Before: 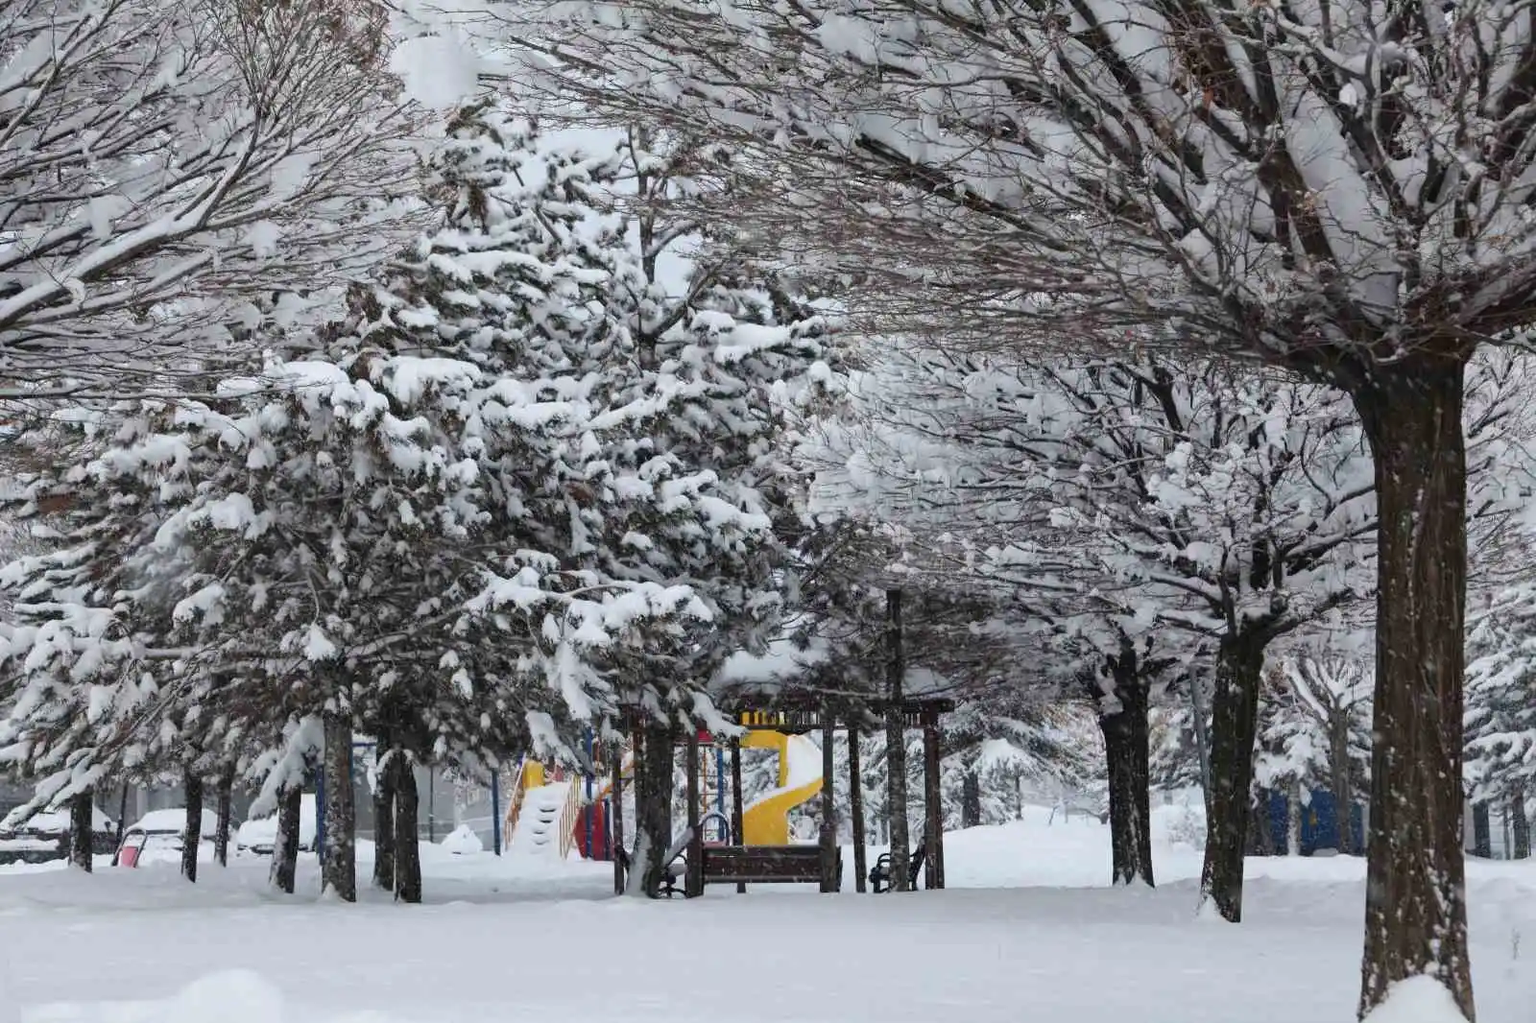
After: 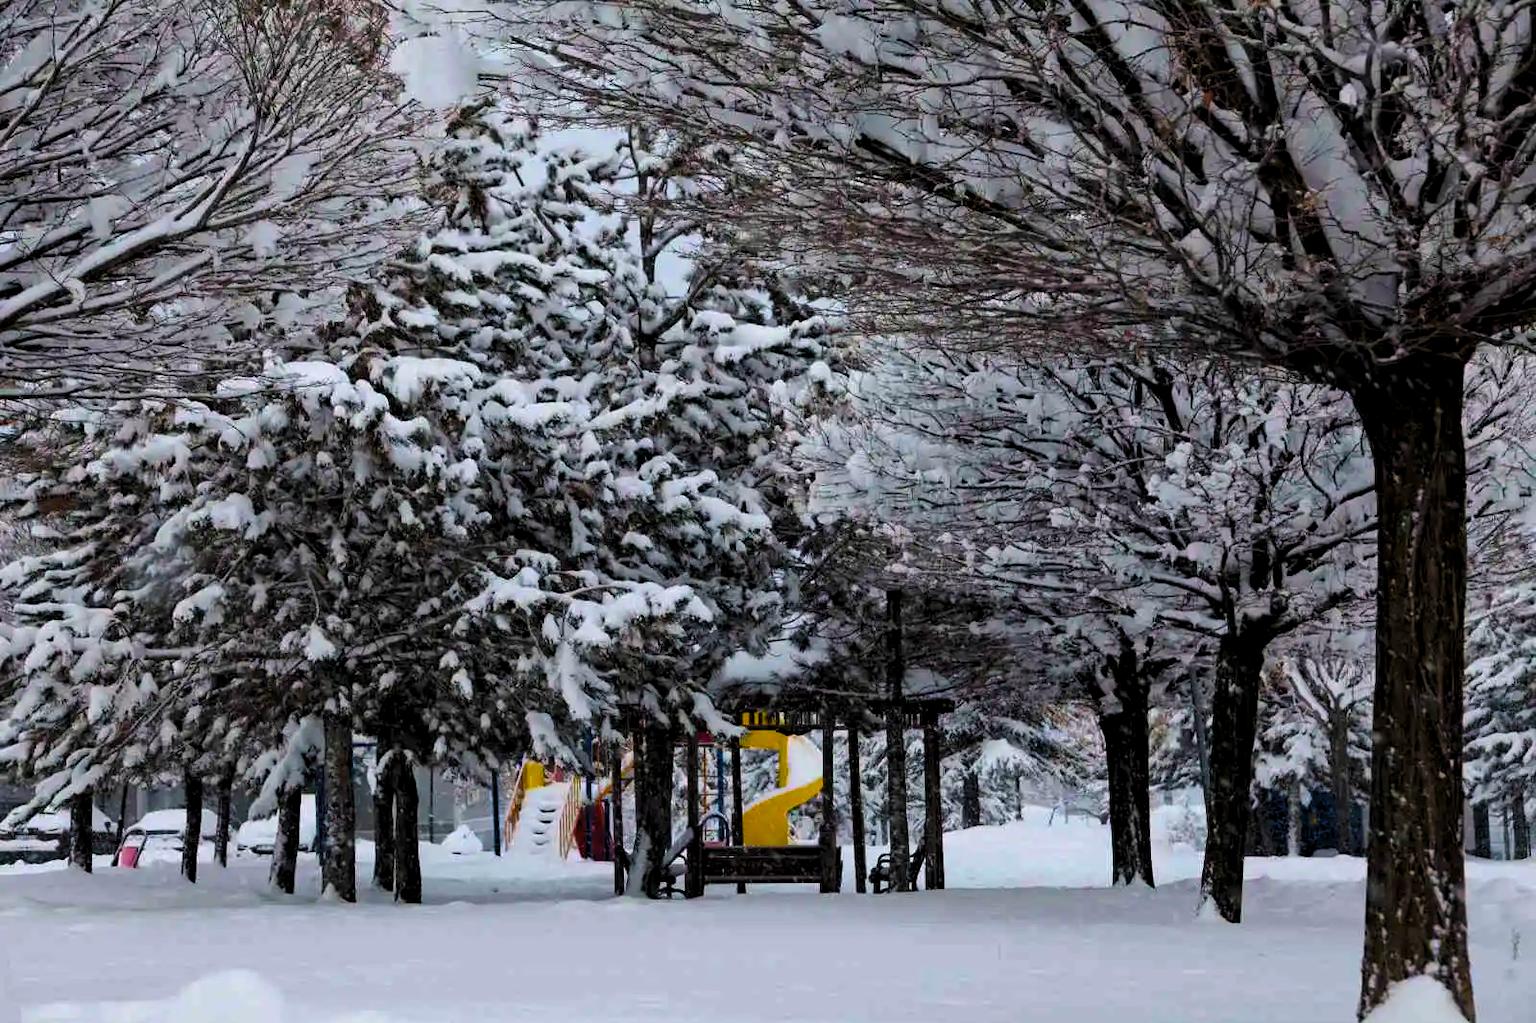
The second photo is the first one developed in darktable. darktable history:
color balance rgb: highlights gain › chroma 0.296%, highlights gain › hue 332.48°, linear chroma grading › global chroma 14.651%, perceptual saturation grading › global saturation 36.377%, perceptual saturation grading › shadows 35.548%, global vibrance 30.54%
haze removal: compatibility mode true, adaptive false
levels: levels [0.116, 0.574, 1]
